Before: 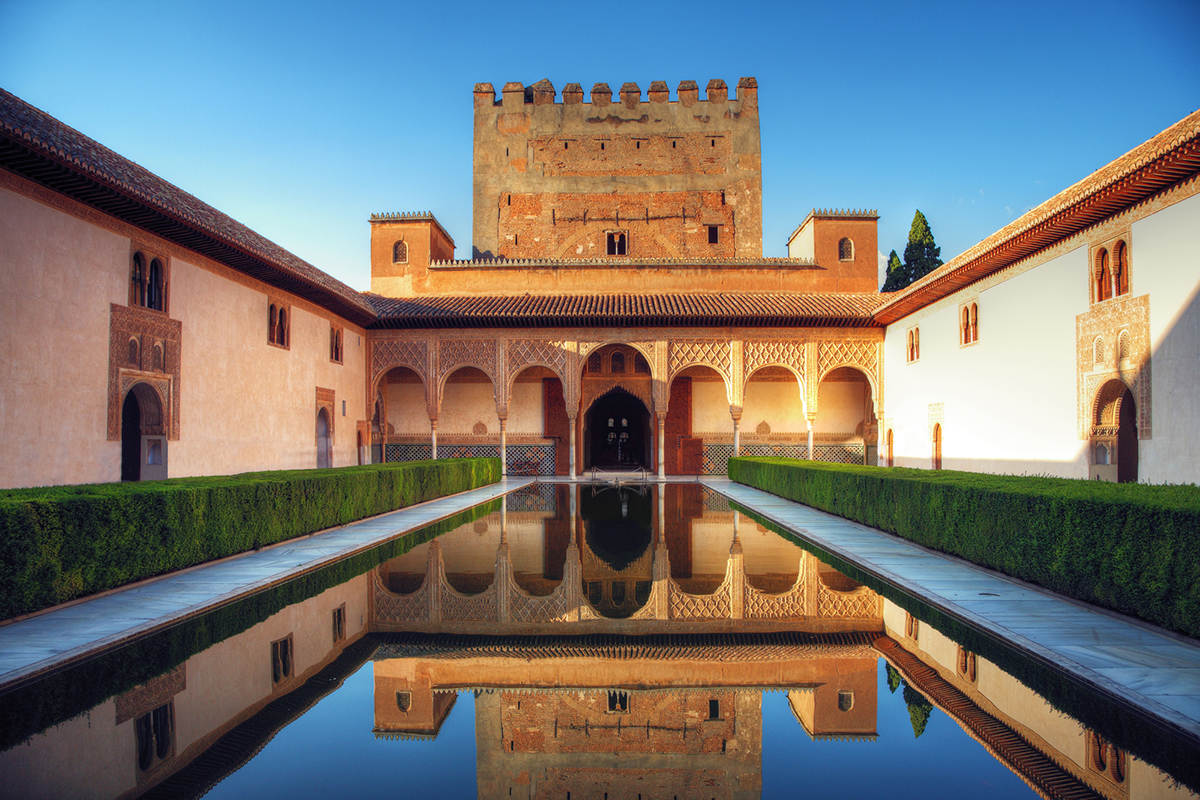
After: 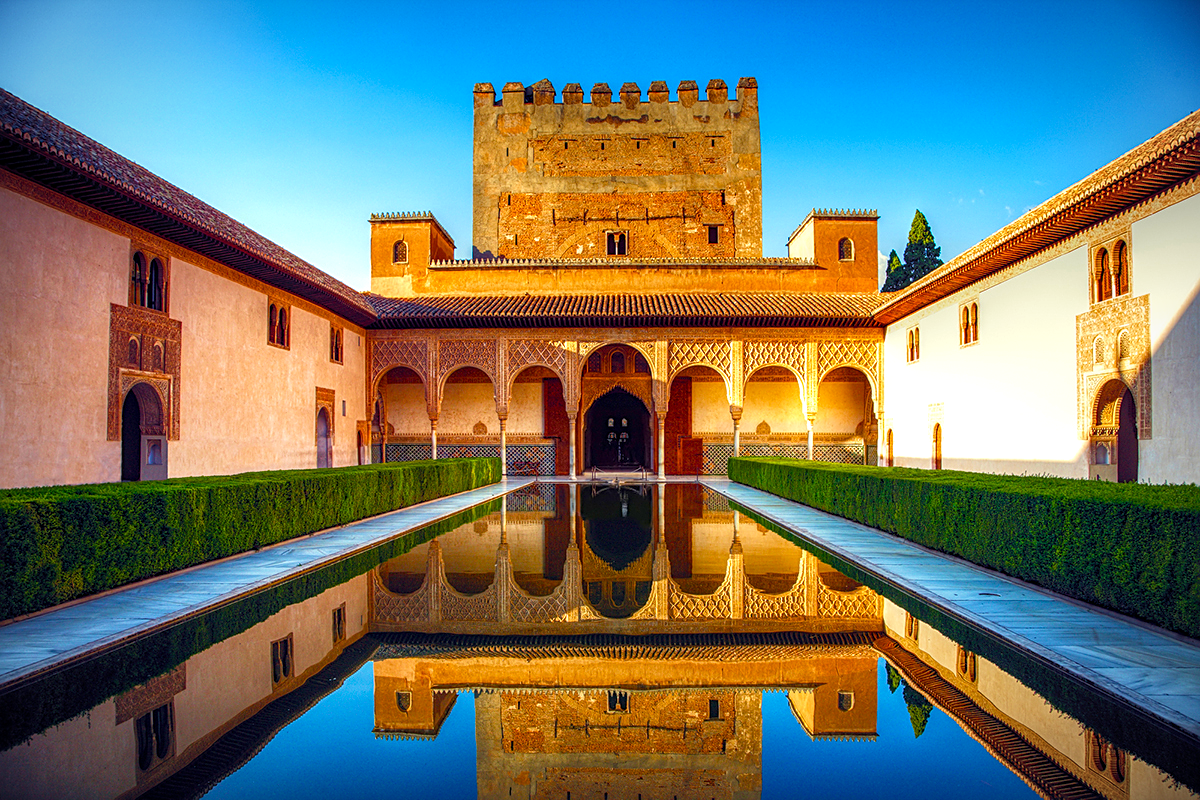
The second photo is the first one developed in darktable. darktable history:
vignetting: fall-off start 85.94%, fall-off radius 80.05%, width/height ratio 1.219, unbound false
velvia: on, module defaults
sharpen: on, module defaults
color balance rgb: highlights gain › luminance 17.692%, linear chroma grading › global chroma 9.72%, perceptual saturation grading › global saturation 34.674%, perceptual saturation grading › highlights -29.976%, perceptual saturation grading › shadows 35.784%, global vibrance 20%
local contrast: on, module defaults
